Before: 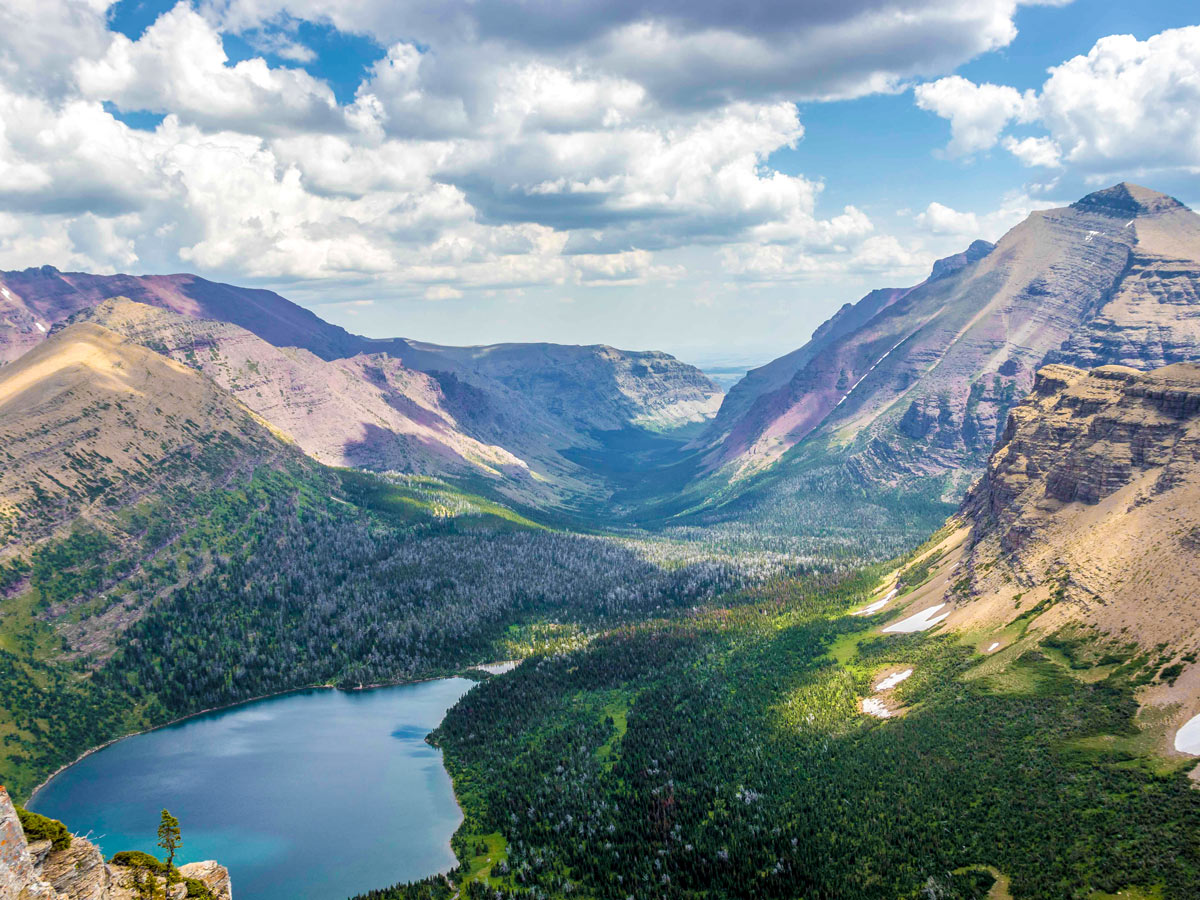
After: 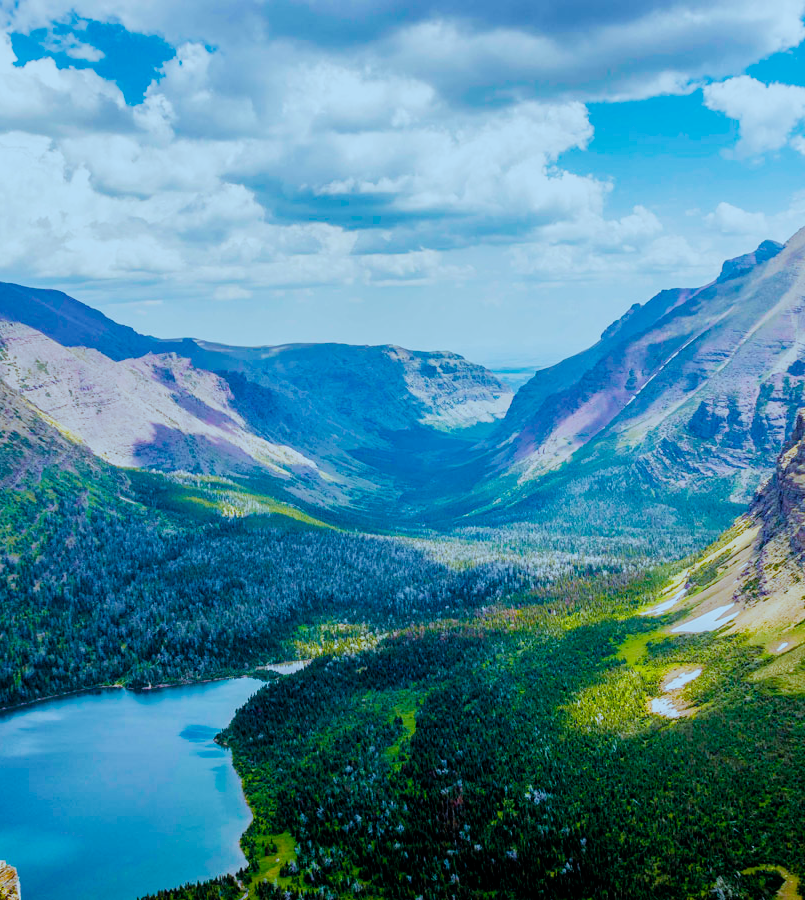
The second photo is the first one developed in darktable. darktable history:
crop and rotate: left 17.665%, right 15.221%
color balance rgb: shadows lift › hue 86.89°, perceptual saturation grading › global saturation 25.827%, global vibrance 30.491%
filmic rgb: black relative exposure -7.65 EV, white relative exposure 4.56 EV, hardness 3.61, contrast 1.054, preserve chrominance no, color science v5 (2021)
color correction: highlights a* -10.66, highlights b* -19.54
